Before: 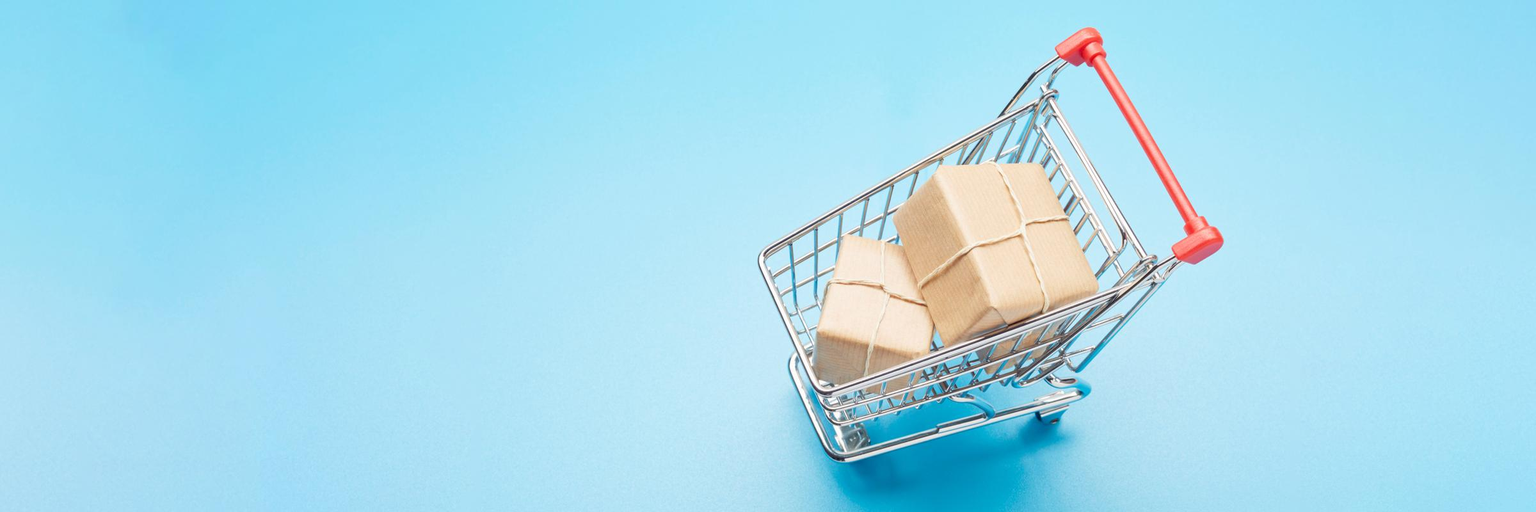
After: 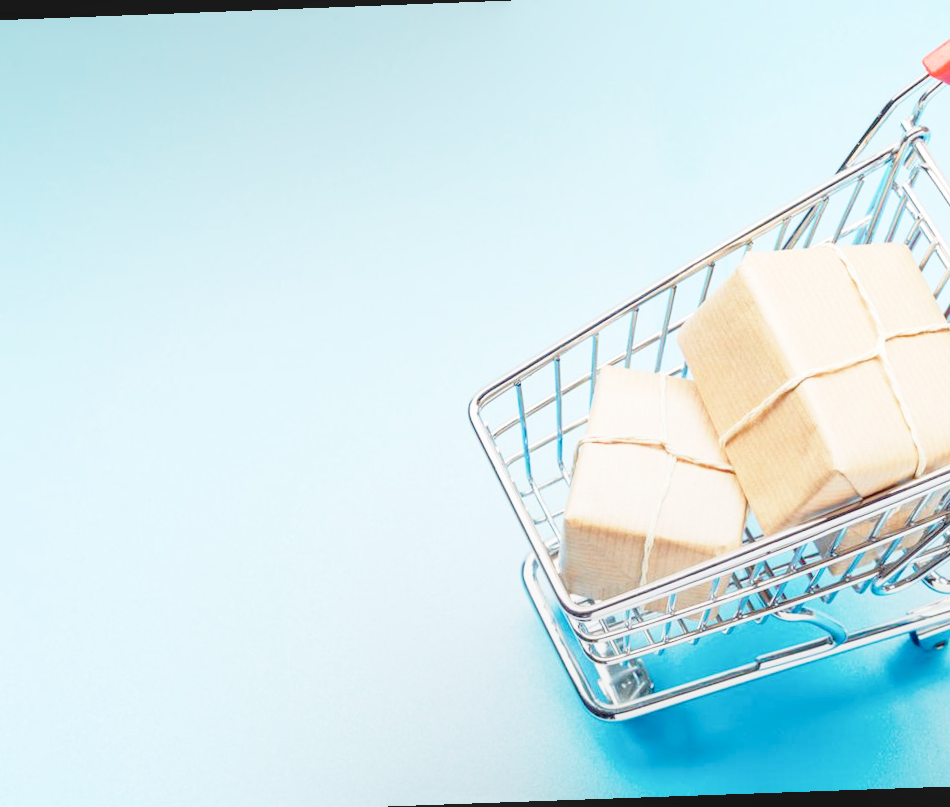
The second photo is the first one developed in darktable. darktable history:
crop: left 28.583%, right 29.231%
rotate and perspective: rotation -2.12°, lens shift (vertical) 0.009, lens shift (horizontal) -0.008, automatic cropping original format, crop left 0.036, crop right 0.964, crop top 0.05, crop bottom 0.959
base curve: curves: ch0 [(0, 0) (0.028, 0.03) (0.121, 0.232) (0.46, 0.748) (0.859, 0.968) (1, 1)], preserve colors none
local contrast: detail 110%
